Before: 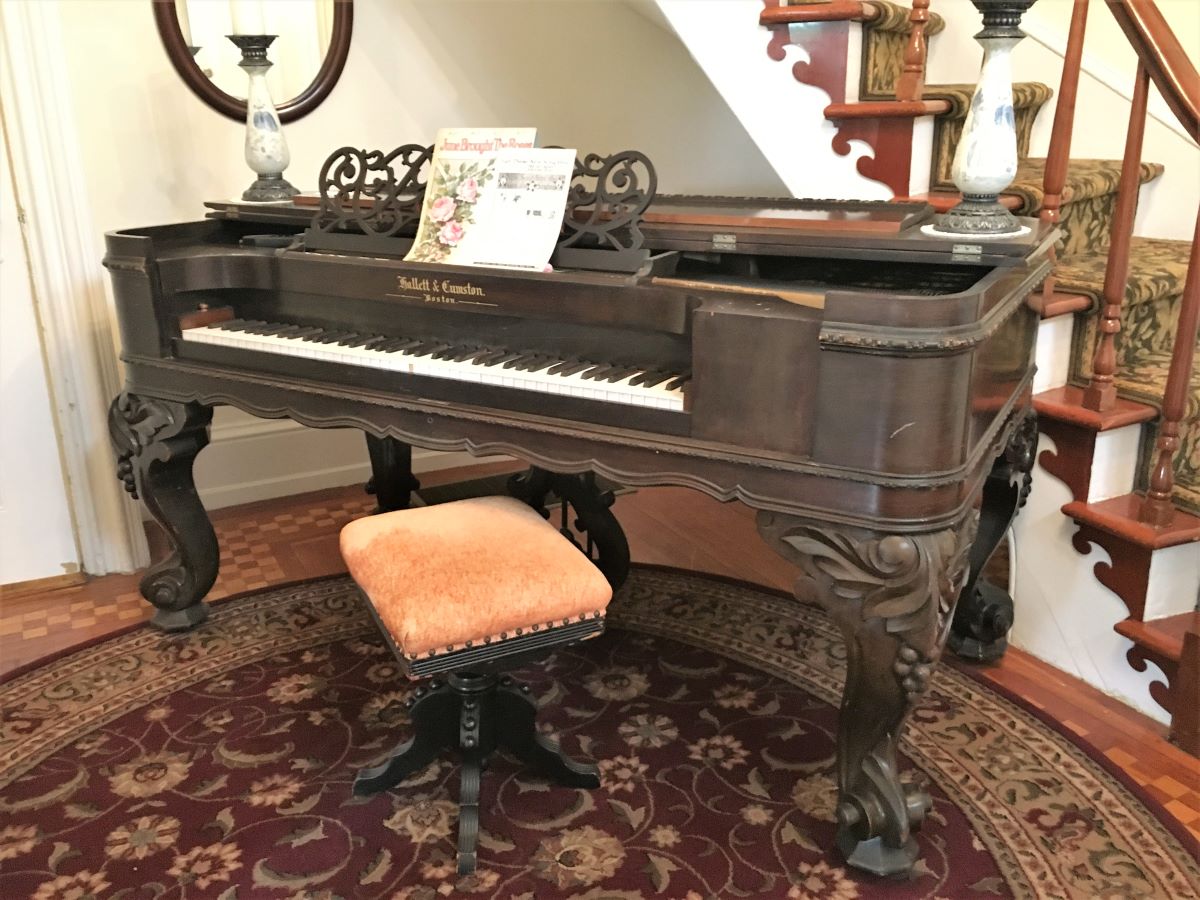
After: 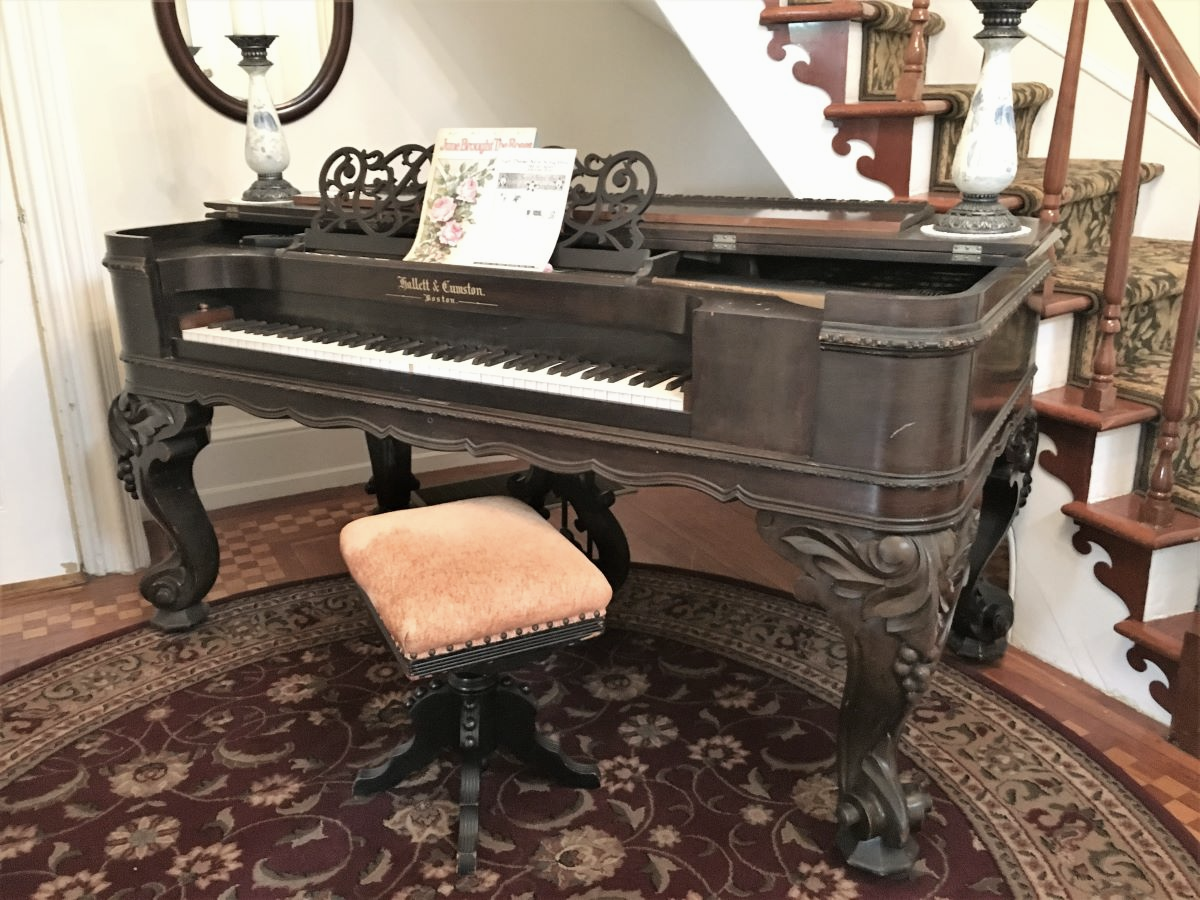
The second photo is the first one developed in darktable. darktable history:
exposure: exposure -0.04 EV, compensate highlight preservation false
contrast brightness saturation: contrast 0.103, saturation -0.284
